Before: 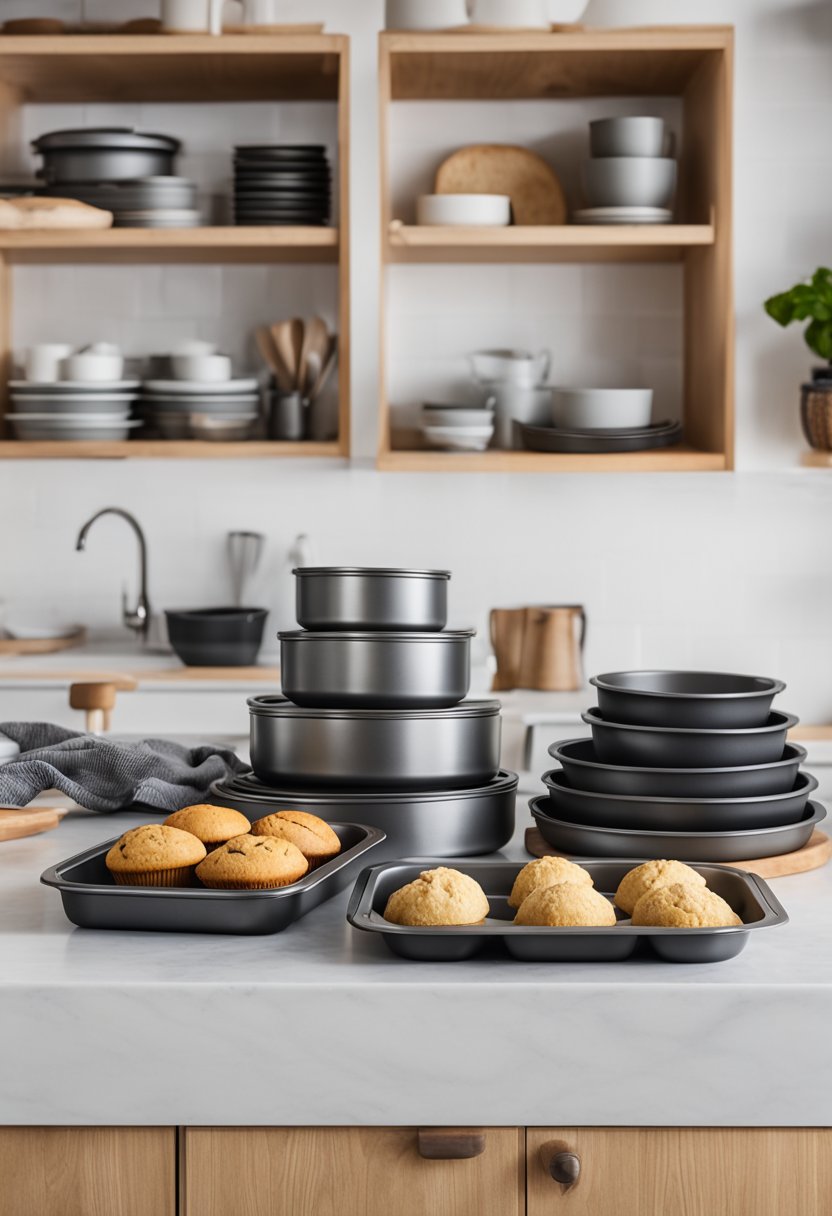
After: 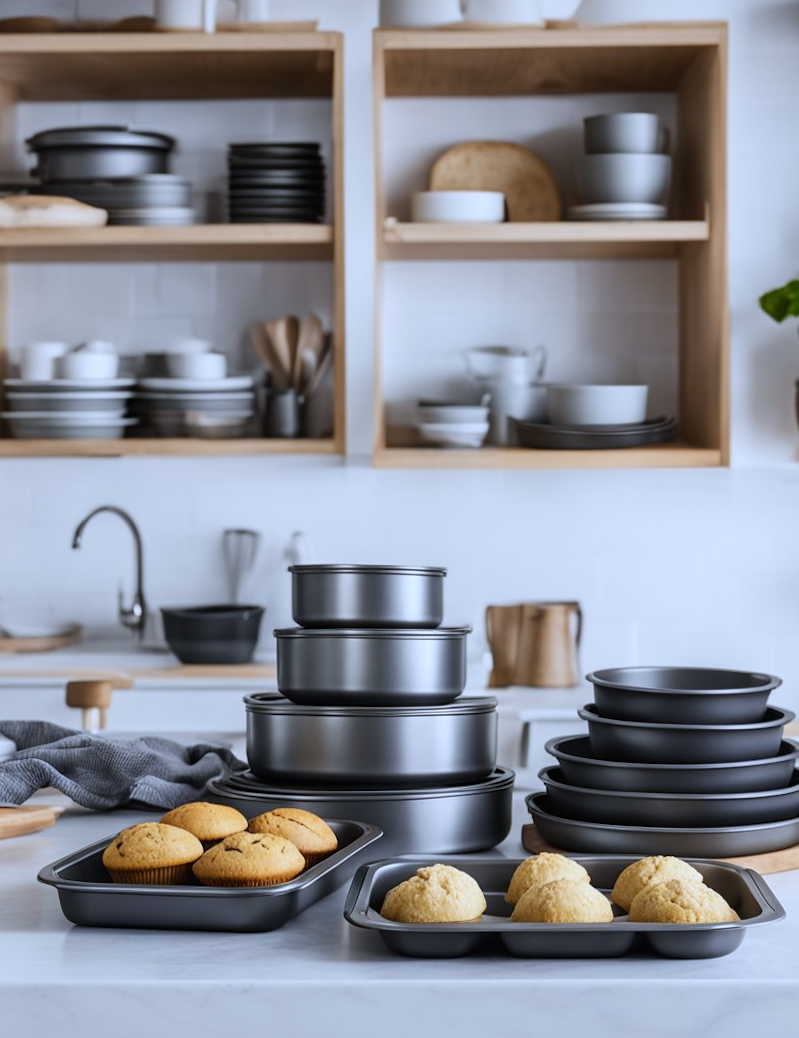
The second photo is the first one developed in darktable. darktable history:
crop and rotate: angle 0.2°, left 0.275%, right 3.127%, bottom 14.18%
white balance: red 0.926, green 1.003, blue 1.133
